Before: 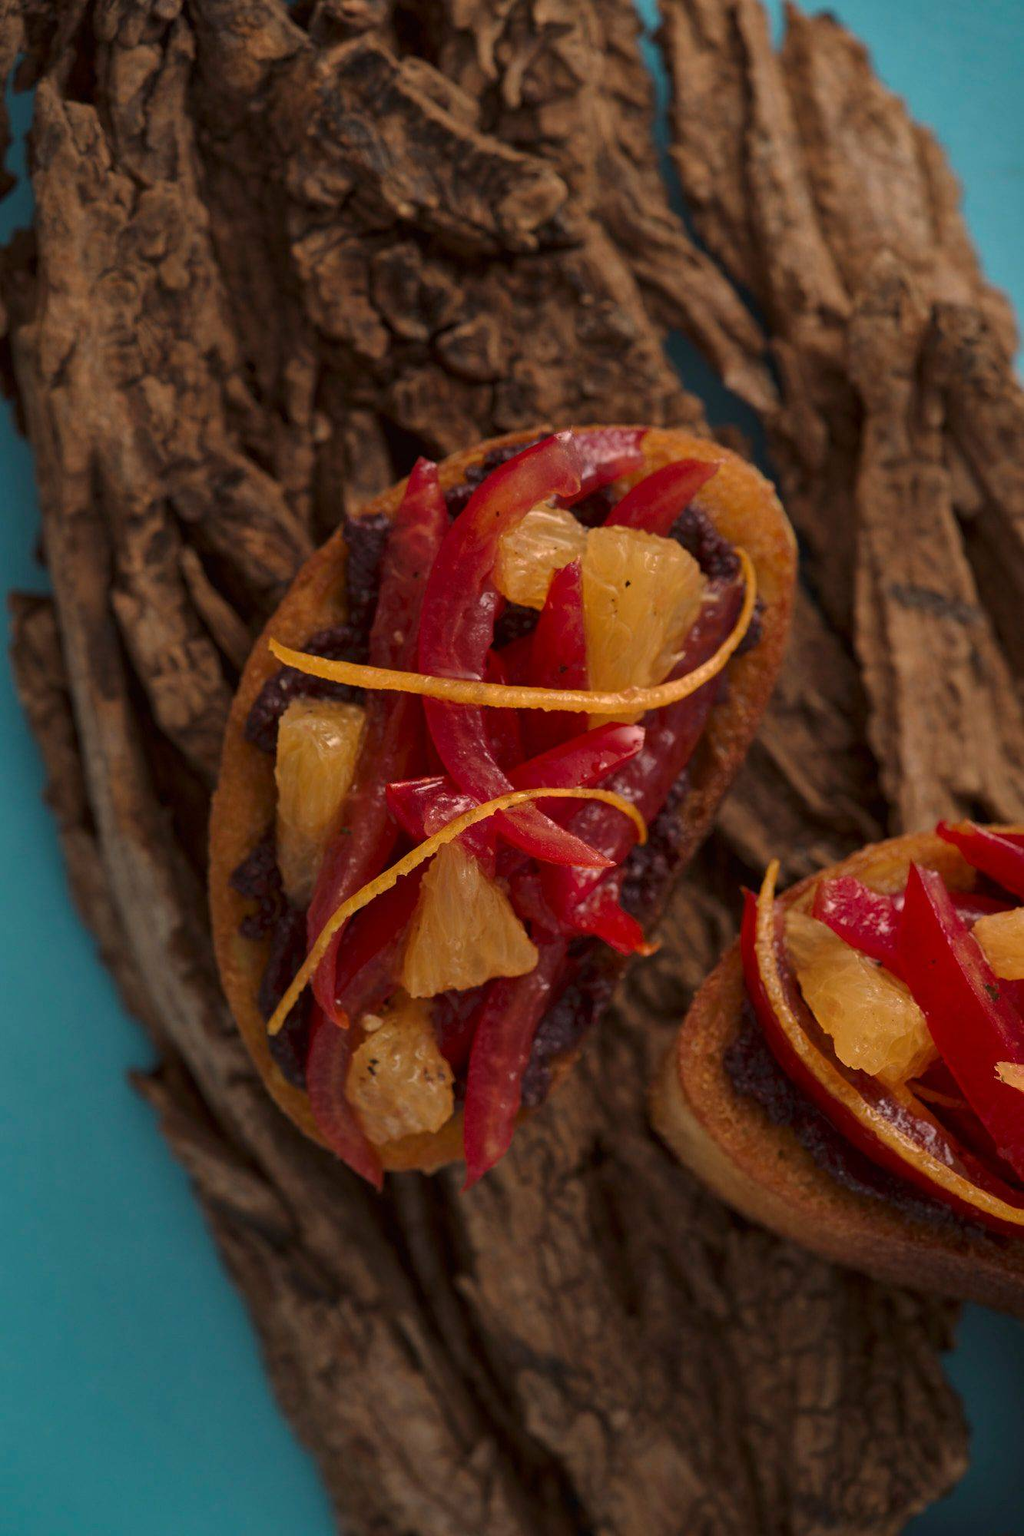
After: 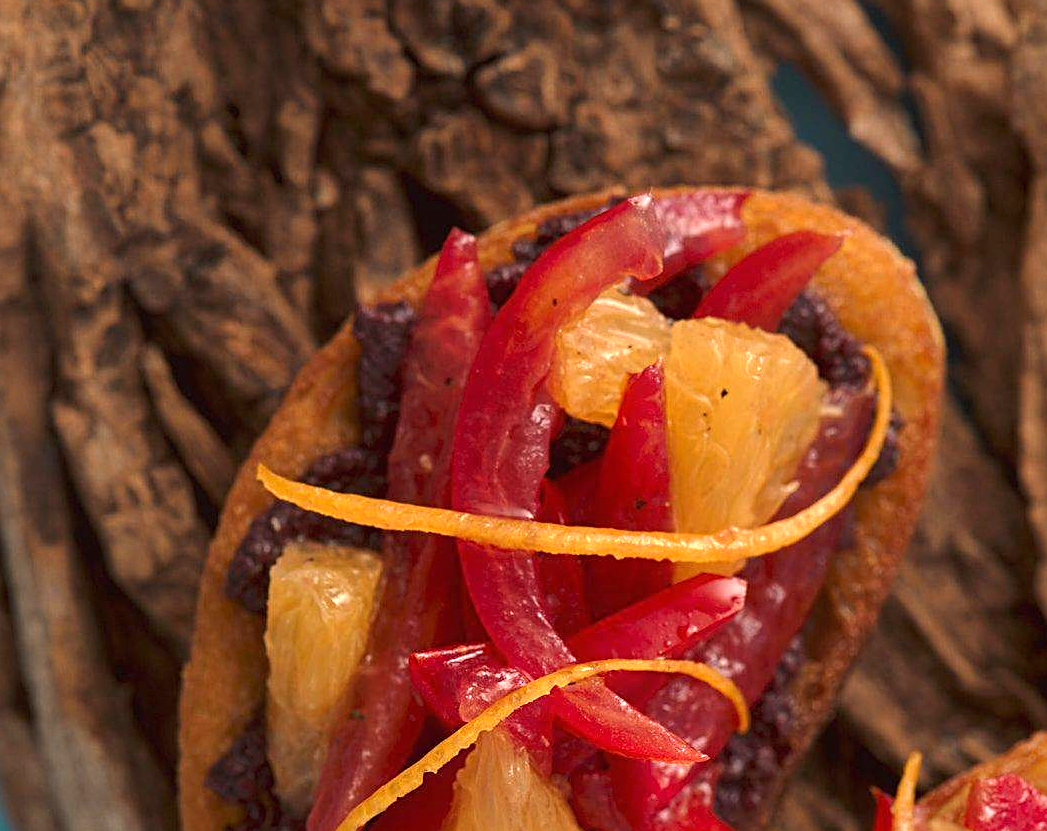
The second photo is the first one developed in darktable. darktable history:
sharpen: on, module defaults
exposure: black level correction 0, exposure 0.9 EV, compensate highlight preservation false
contrast equalizer: y [[0.5, 0.5, 0.472, 0.5, 0.5, 0.5], [0.5 ×6], [0.5 ×6], [0 ×6], [0 ×6]]
crop: left 7.036%, top 18.398%, right 14.379%, bottom 40.043%
